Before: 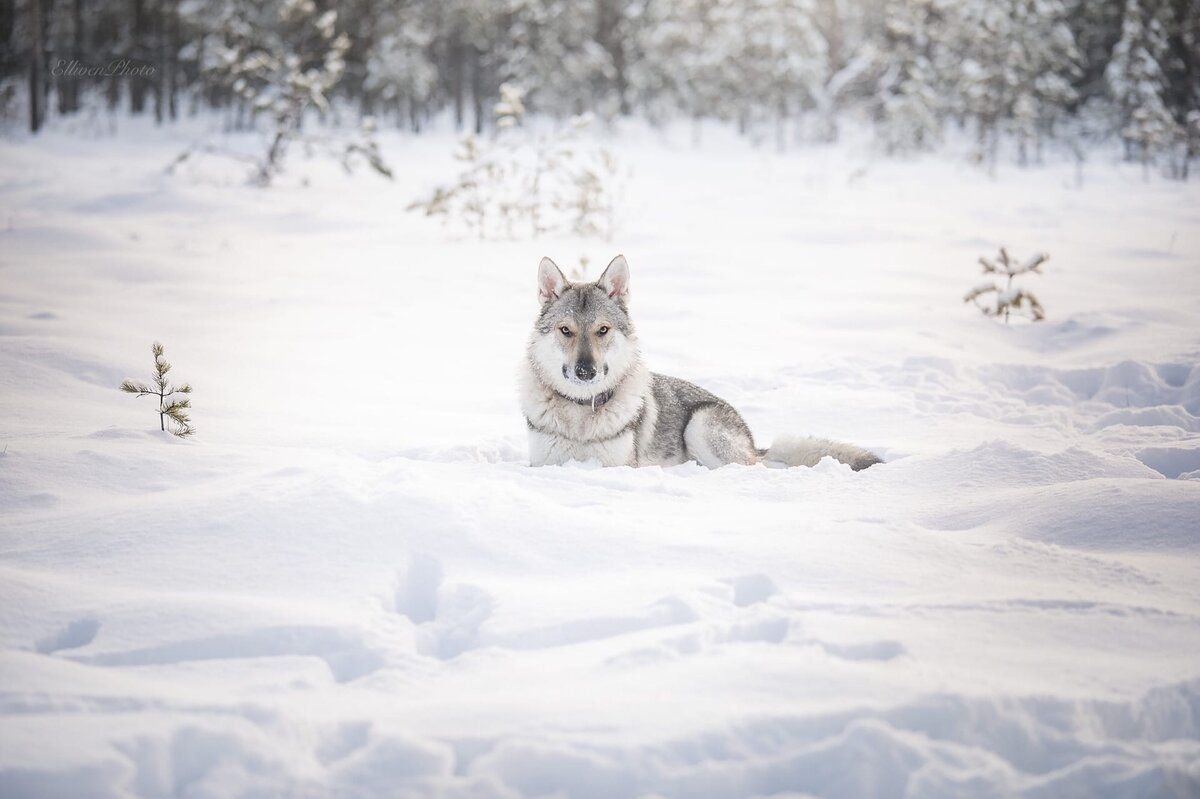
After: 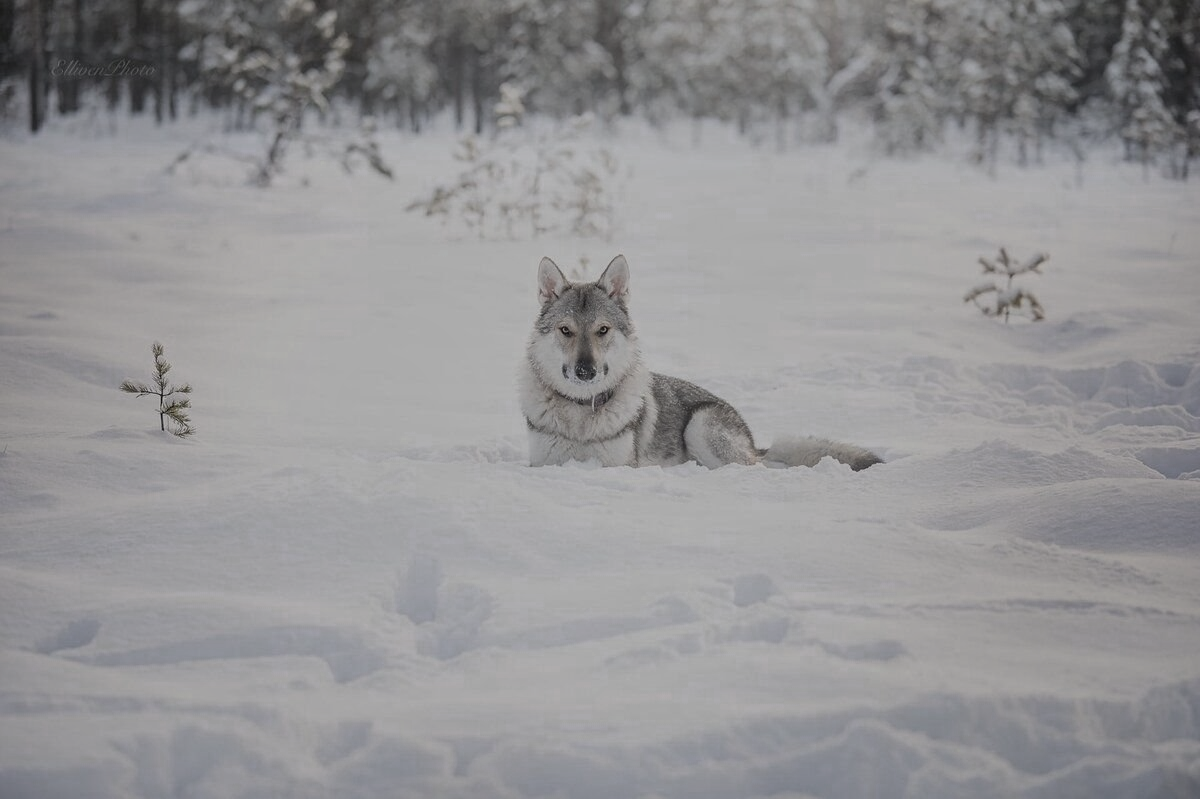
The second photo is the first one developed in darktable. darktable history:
shadows and highlights: shadows 52.48, soften with gaussian
color balance rgb: linear chroma grading › global chroma 9.548%, perceptual saturation grading › global saturation 31.117%, global vibrance 9.583%
color zones: curves: ch0 [(0.25, 0.667) (0.758, 0.368)]; ch1 [(0.215, 0.245) (0.761, 0.373)]; ch2 [(0.247, 0.554) (0.761, 0.436)]
exposure: black level correction 0, exposure -0.83 EV, compensate highlight preservation false
base curve: curves: ch0 [(0, 0) (0.74, 0.67) (1, 1)], preserve colors none
